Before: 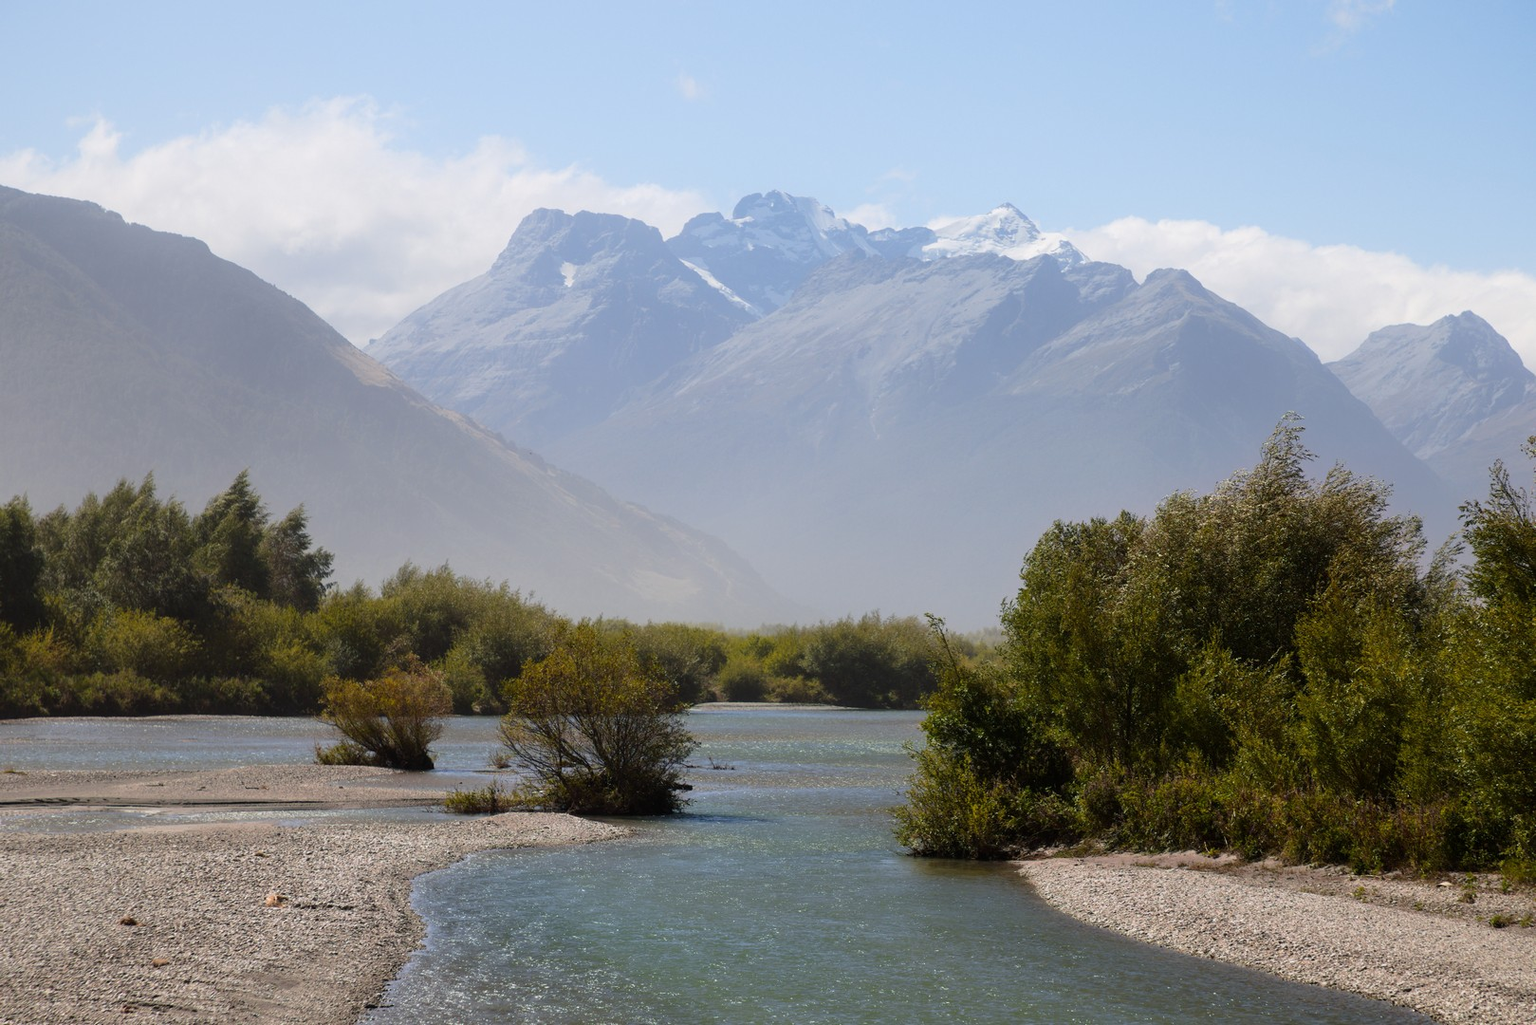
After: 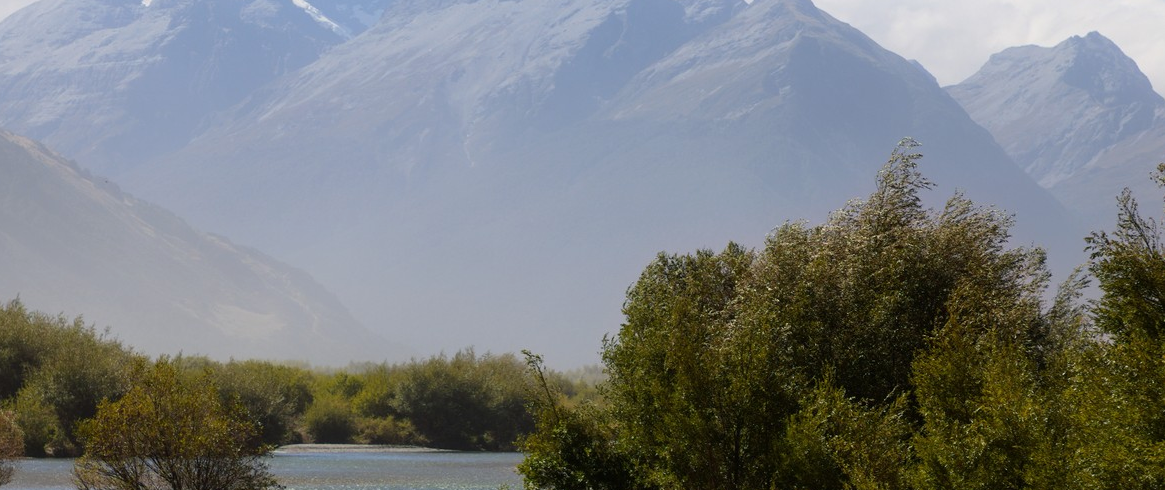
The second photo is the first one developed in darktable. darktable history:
exposure: exposure -0.07 EV, compensate highlight preservation false
crop and rotate: left 27.984%, top 27.457%, bottom 27.1%
